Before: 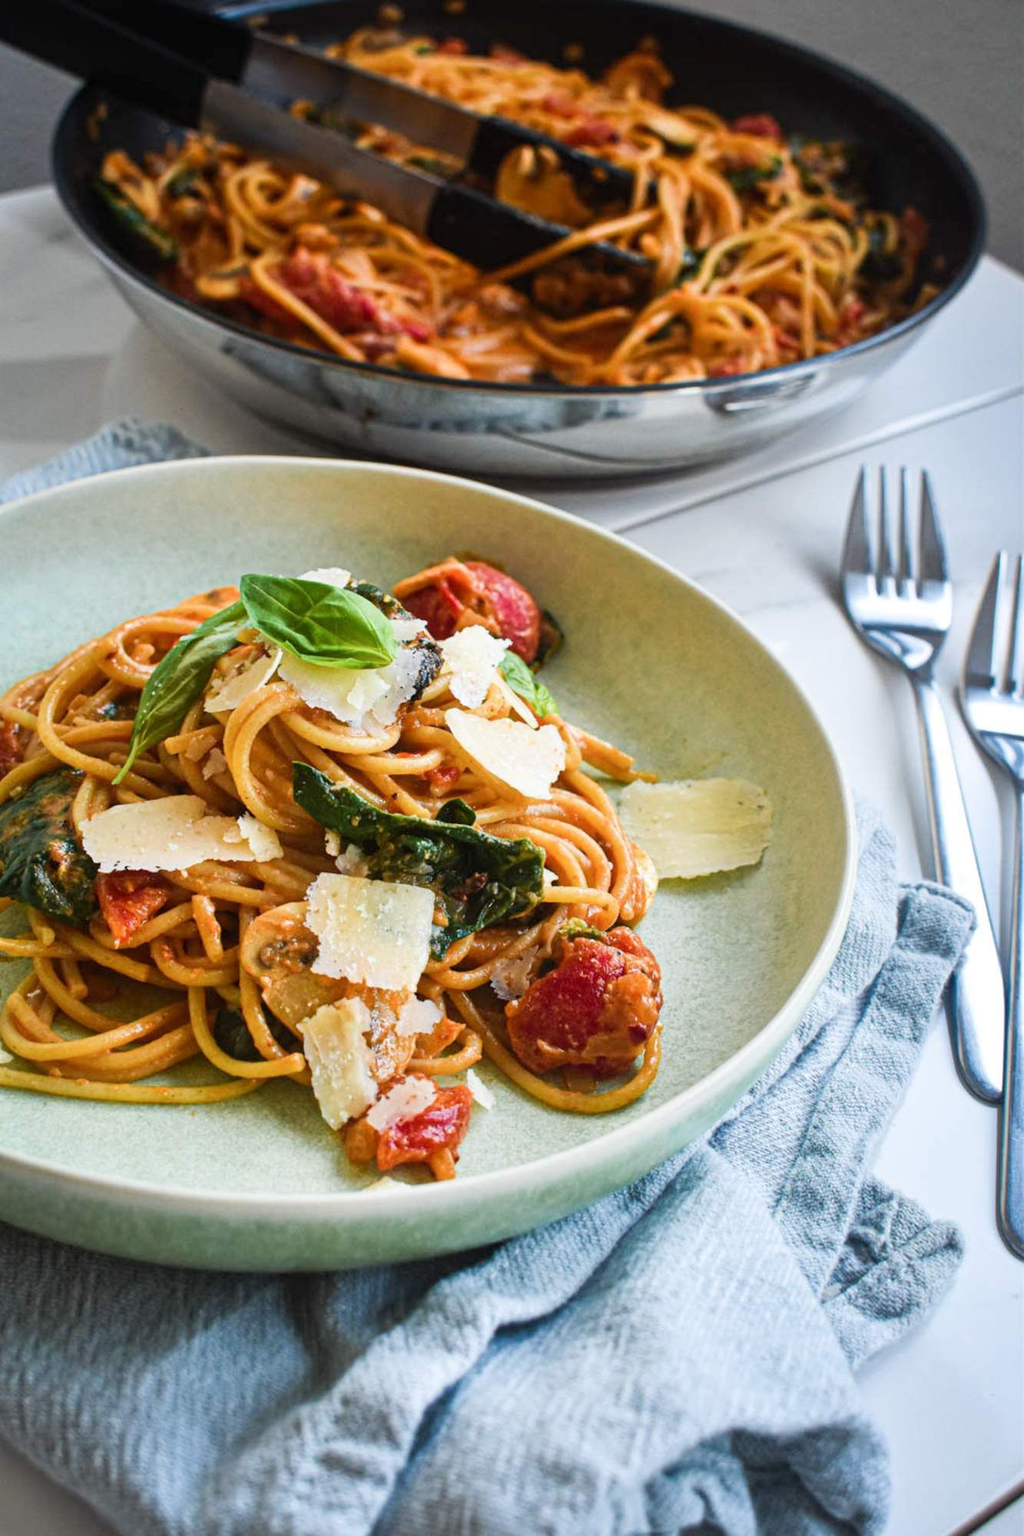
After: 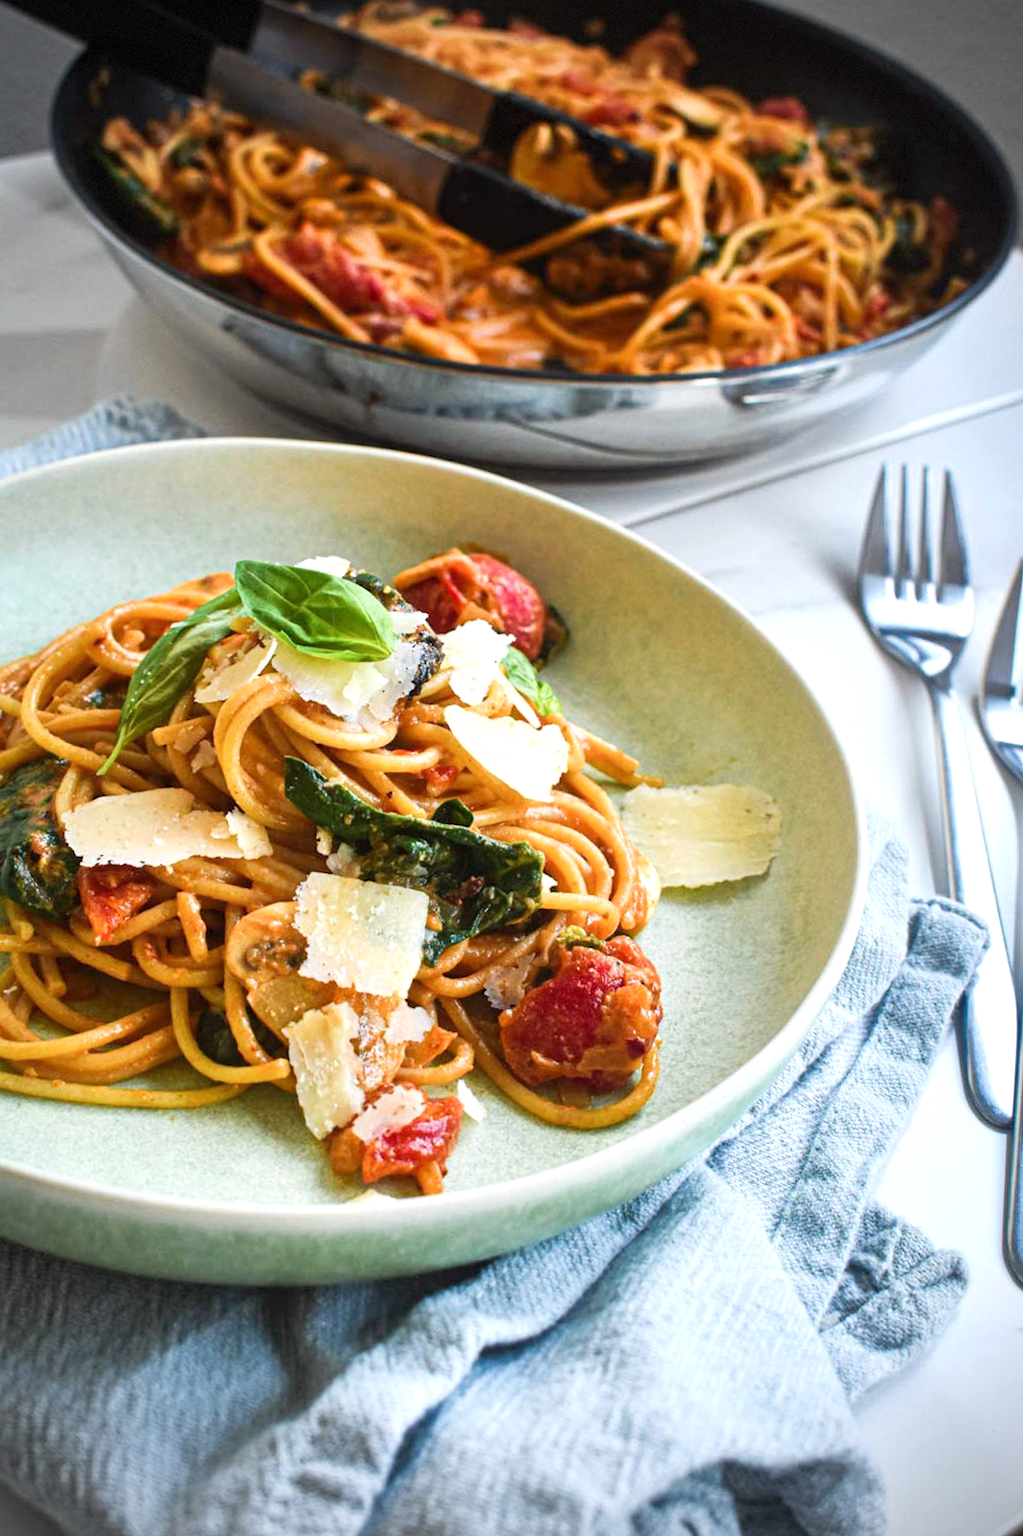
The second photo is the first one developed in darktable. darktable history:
crop and rotate: angle -1.44°
exposure: exposure 0.3 EV, compensate highlight preservation false
vignetting: dithering 8-bit output
